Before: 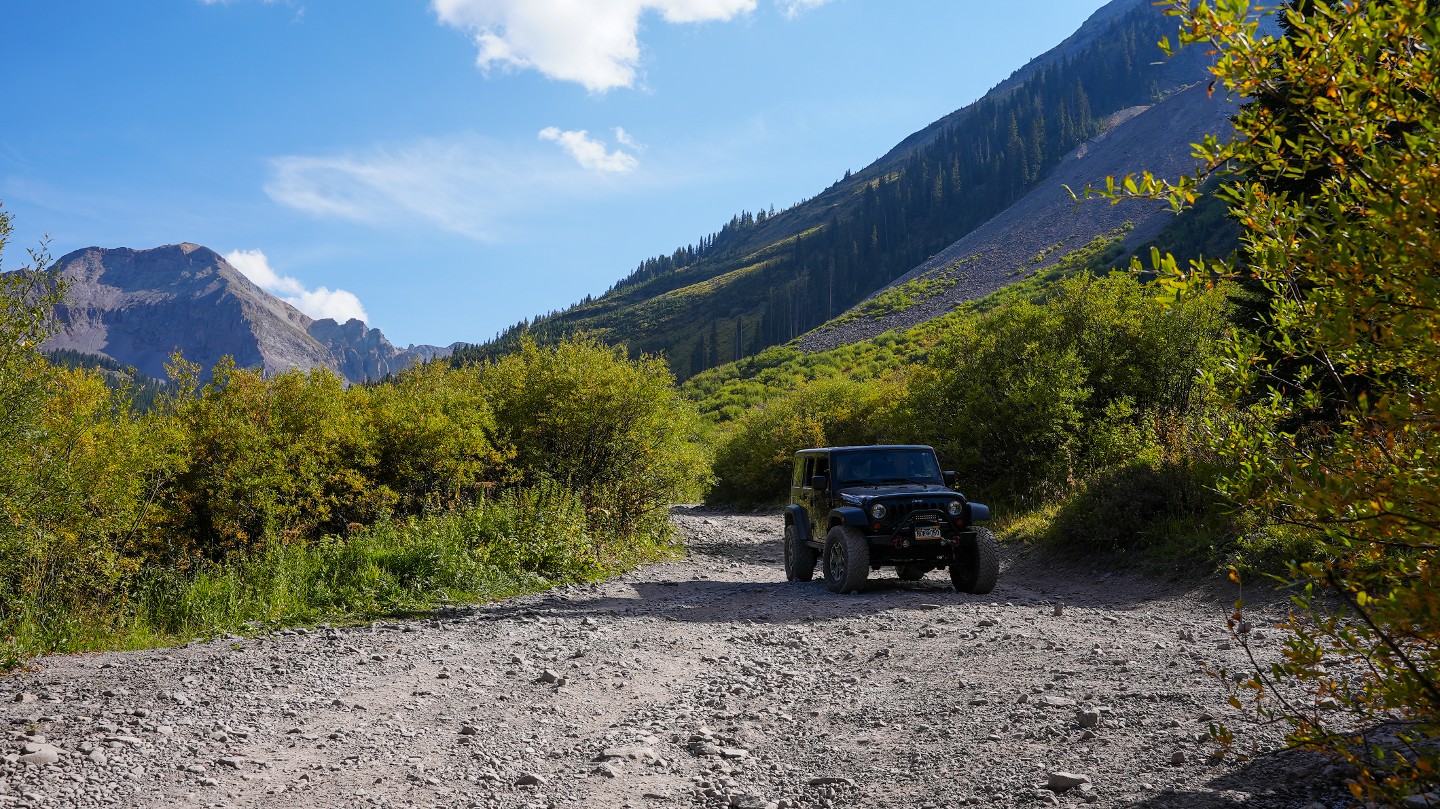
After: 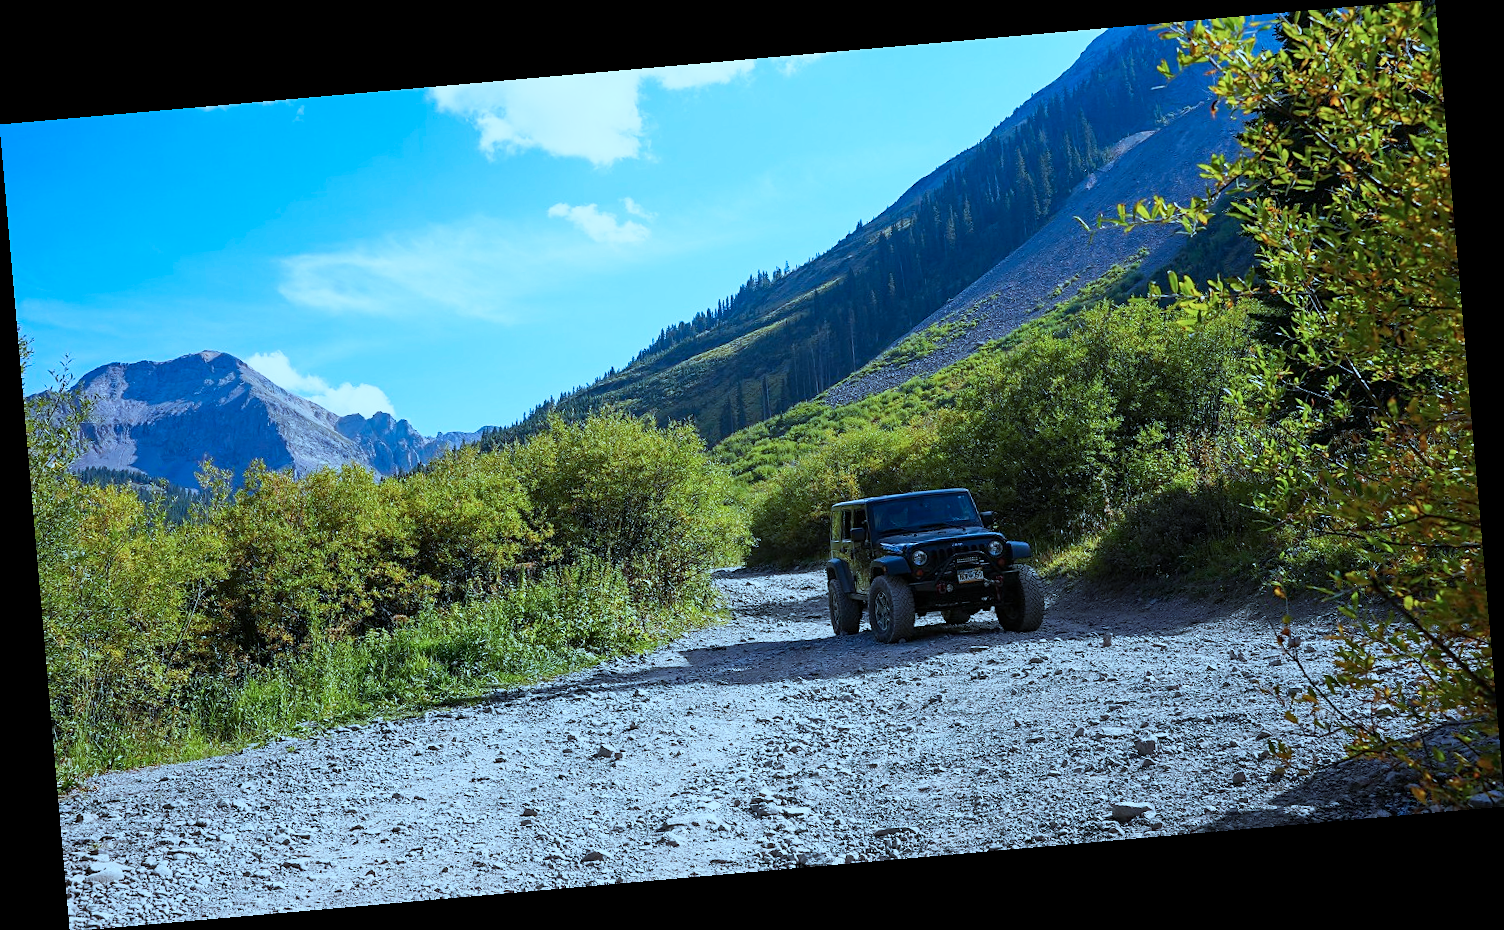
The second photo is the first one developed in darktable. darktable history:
rotate and perspective: rotation -4.98°, automatic cropping off
haze removal: compatibility mode true, adaptive false
color correction: highlights a* -11.71, highlights b* -15.58
sharpen: amount 0.2
white balance: red 0.926, green 1.003, blue 1.133
base curve: curves: ch0 [(0, 0) (0.088, 0.125) (0.176, 0.251) (0.354, 0.501) (0.613, 0.749) (1, 0.877)], preserve colors none
